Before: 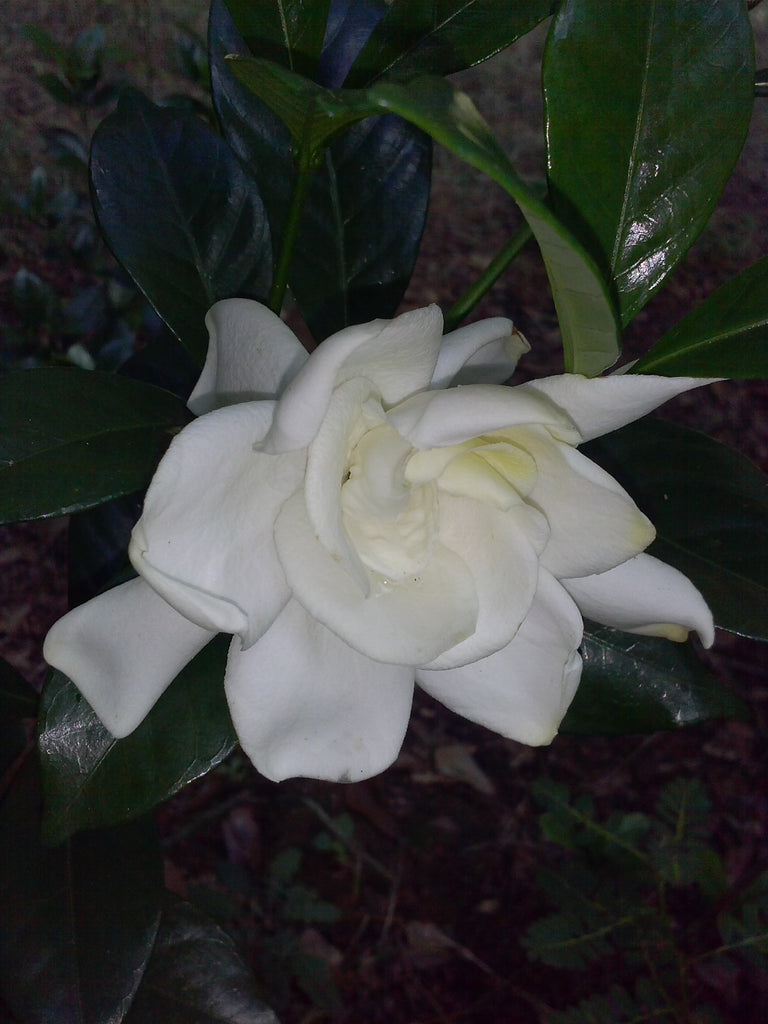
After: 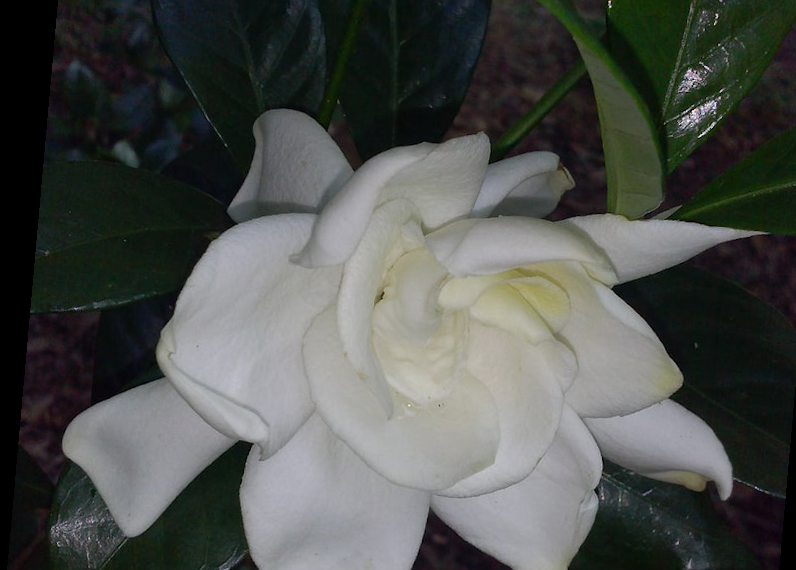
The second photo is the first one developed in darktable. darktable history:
rotate and perspective: rotation 5.12°, automatic cropping off
crop: left 1.744%, top 19.225%, right 5.069%, bottom 28.357%
